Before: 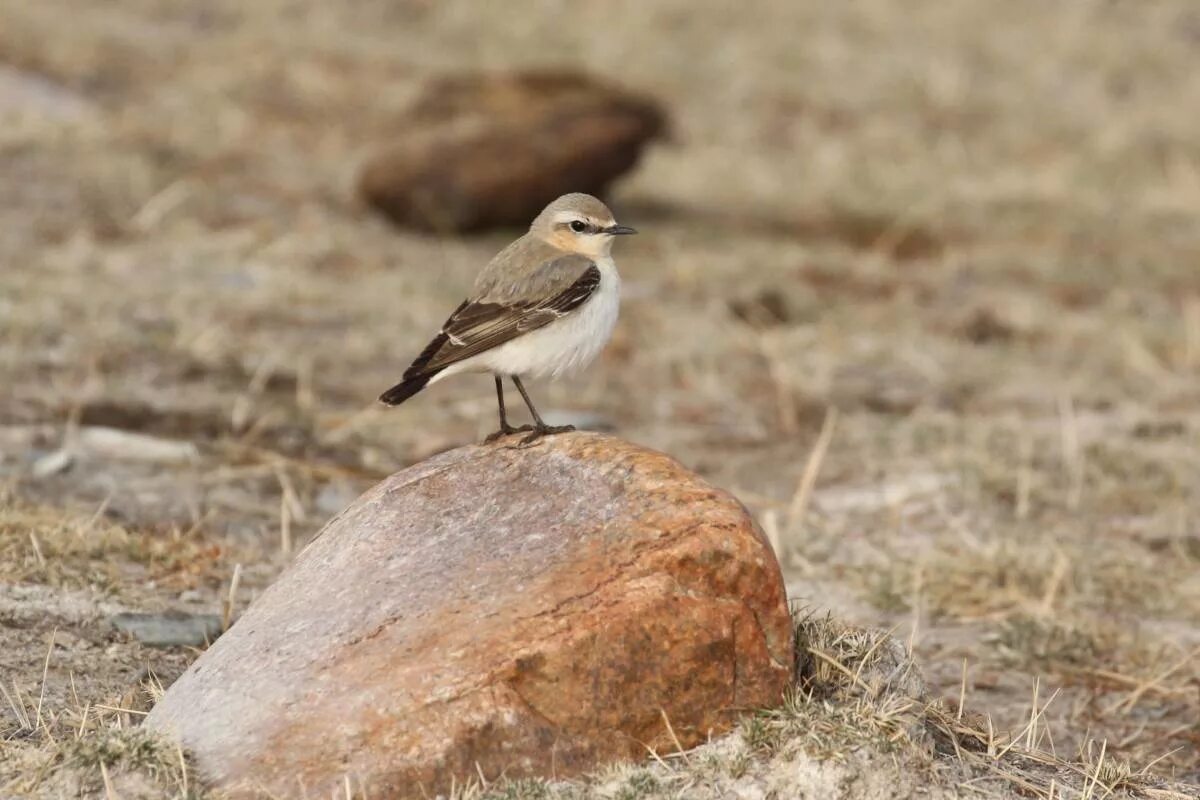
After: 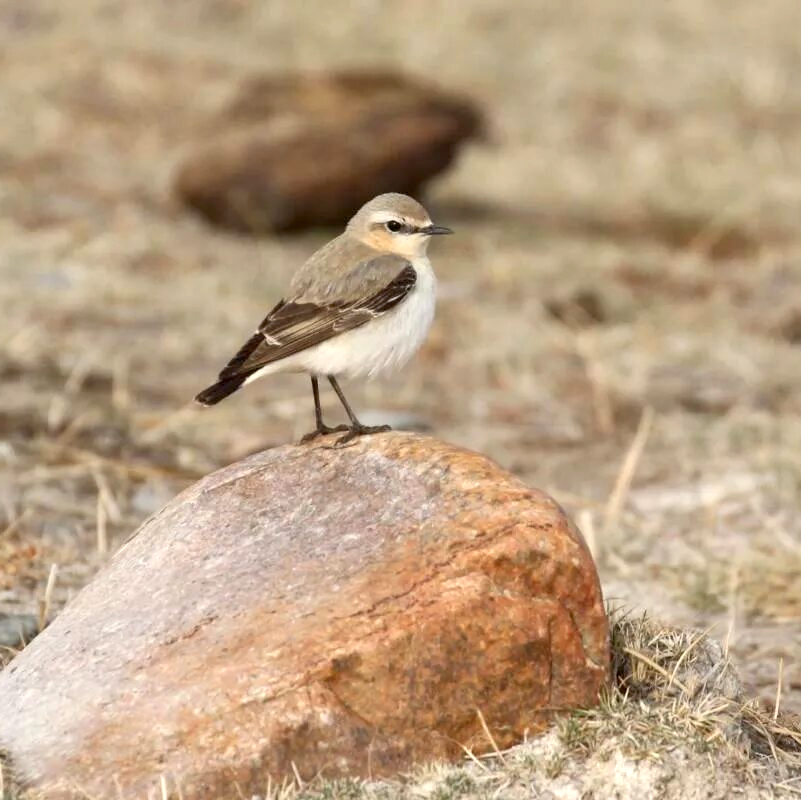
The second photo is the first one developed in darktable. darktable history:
crop: left 15.409%, right 17.794%
exposure: black level correction 0.005, exposure 0.413 EV, compensate highlight preservation false
